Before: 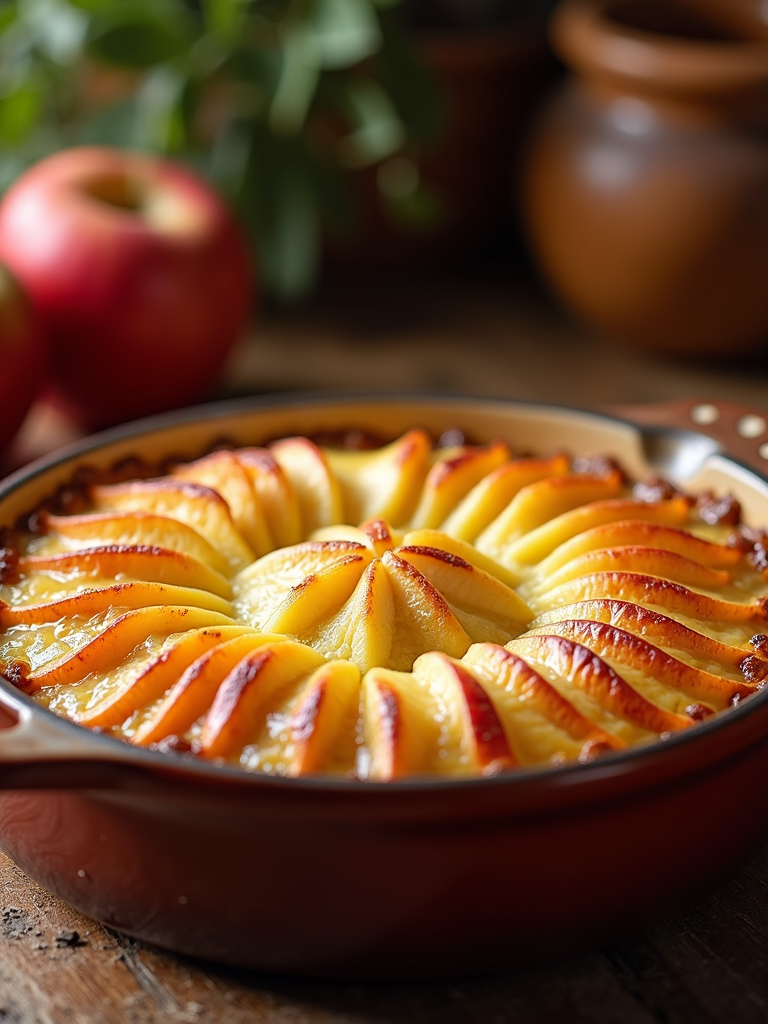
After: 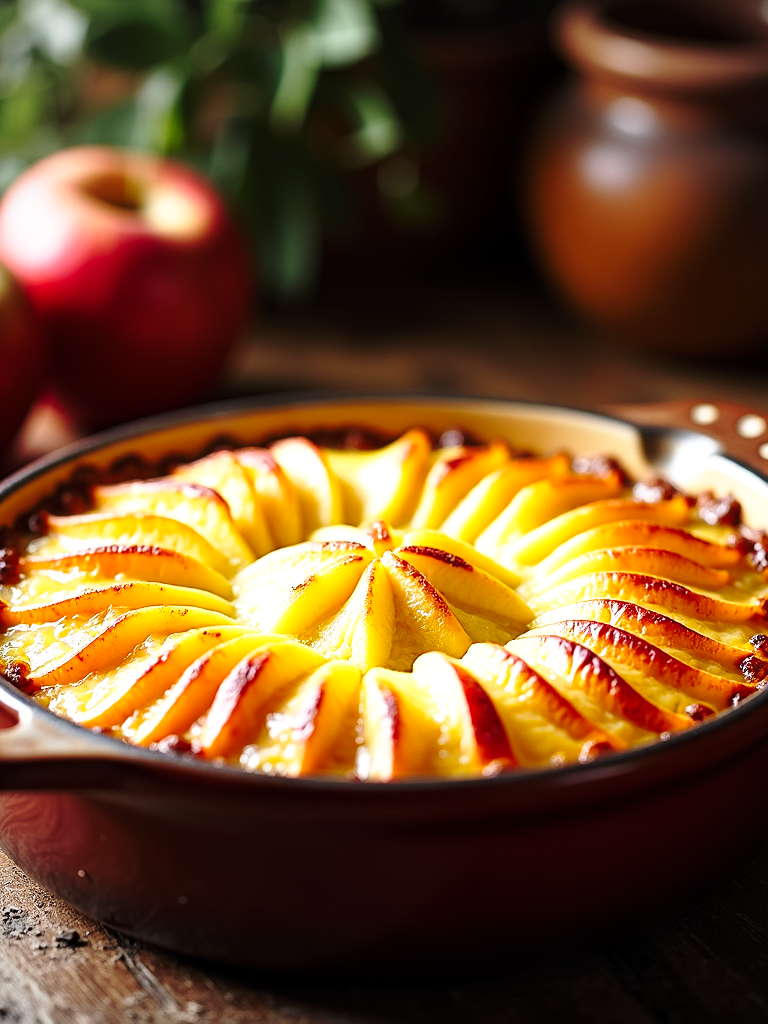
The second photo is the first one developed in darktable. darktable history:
exposure: black level correction 0.001, exposure -0.125 EV, compensate highlight preservation false
color balance rgb: power › hue 330.03°, perceptual saturation grading › global saturation 0.332%, perceptual brilliance grading › global brilliance 19.864%, perceptual brilliance grading › shadows -40.075%, global vibrance 9.774%
base curve: curves: ch0 [(0, 0) (0.036, 0.037) (0.121, 0.228) (0.46, 0.76) (0.859, 0.983) (1, 1)], preserve colors none
vignetting: brightness -0.288
